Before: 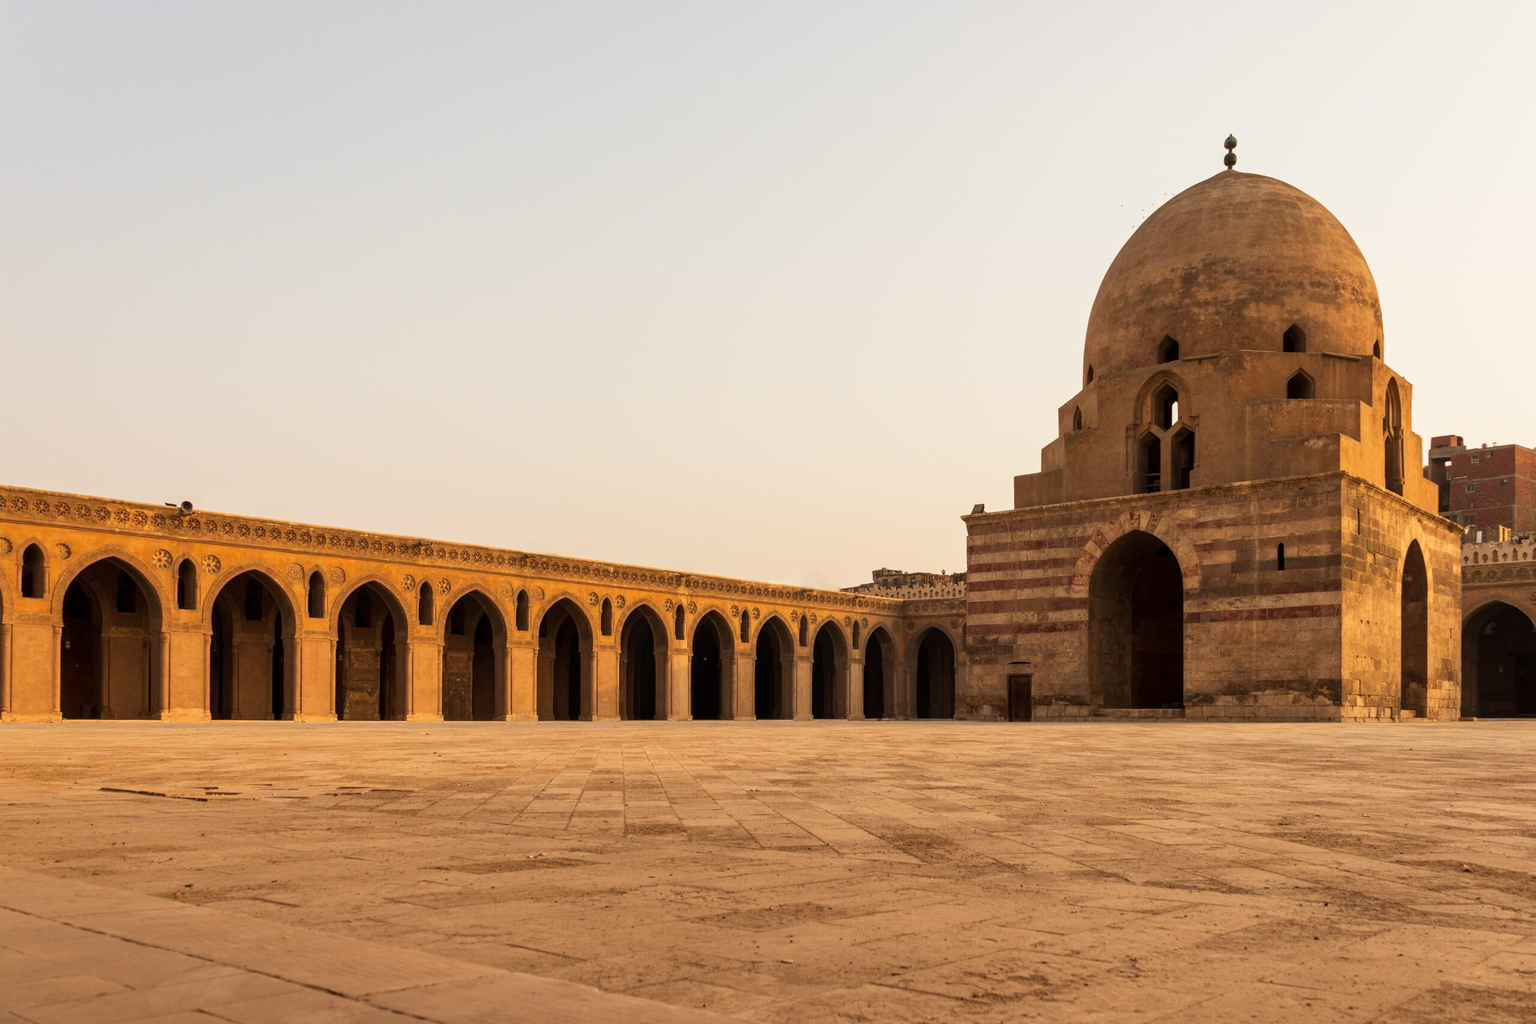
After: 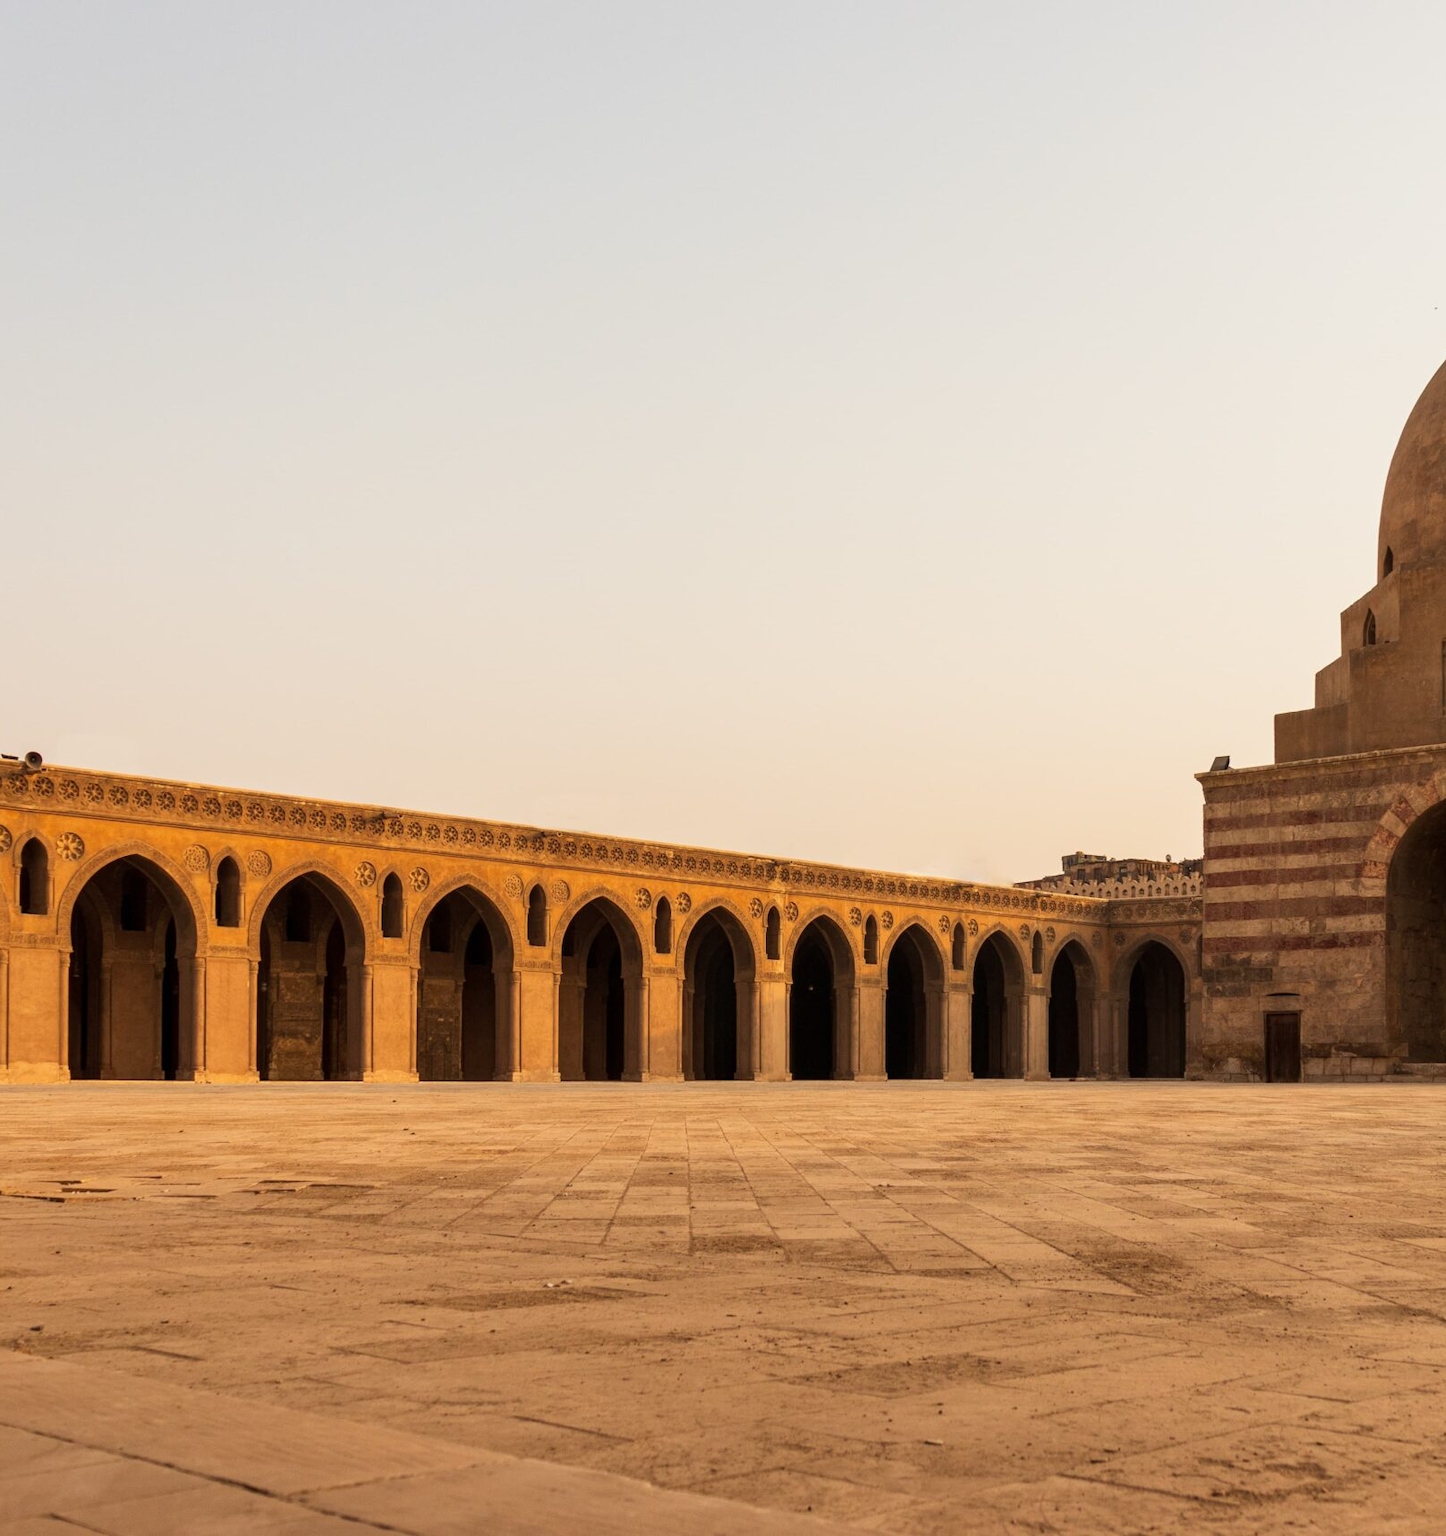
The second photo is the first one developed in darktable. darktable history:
crop: left 10.731%, right 26.447%
